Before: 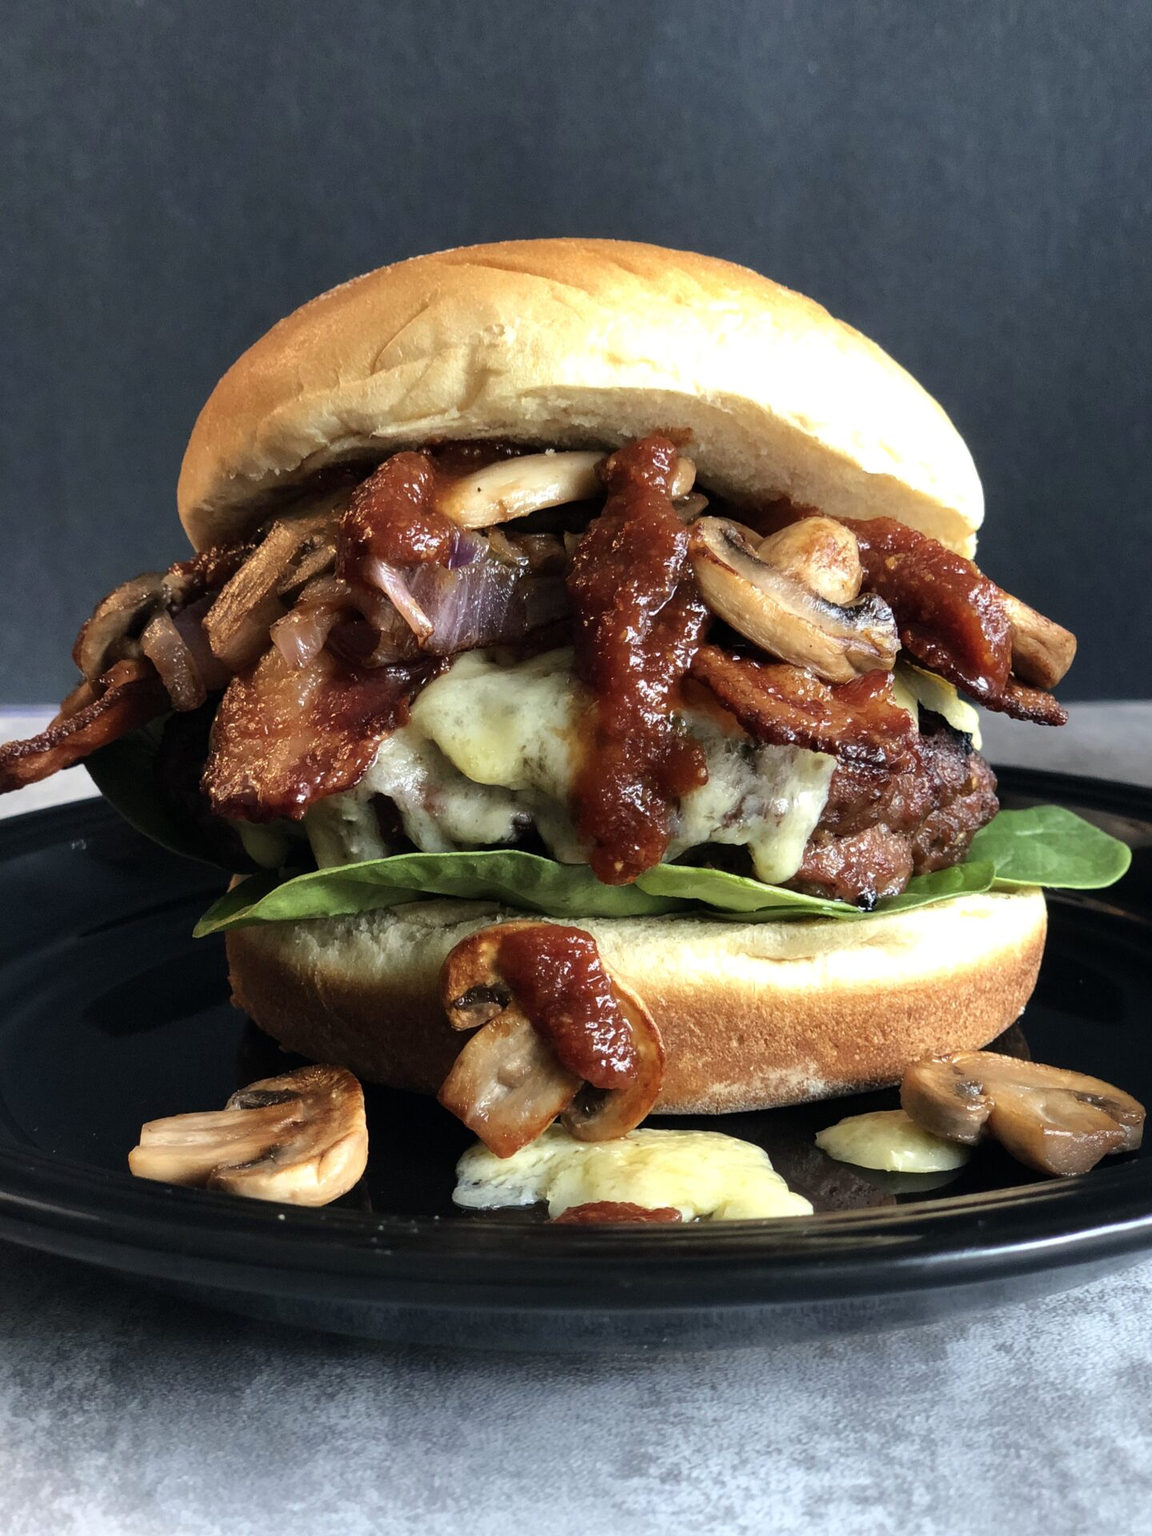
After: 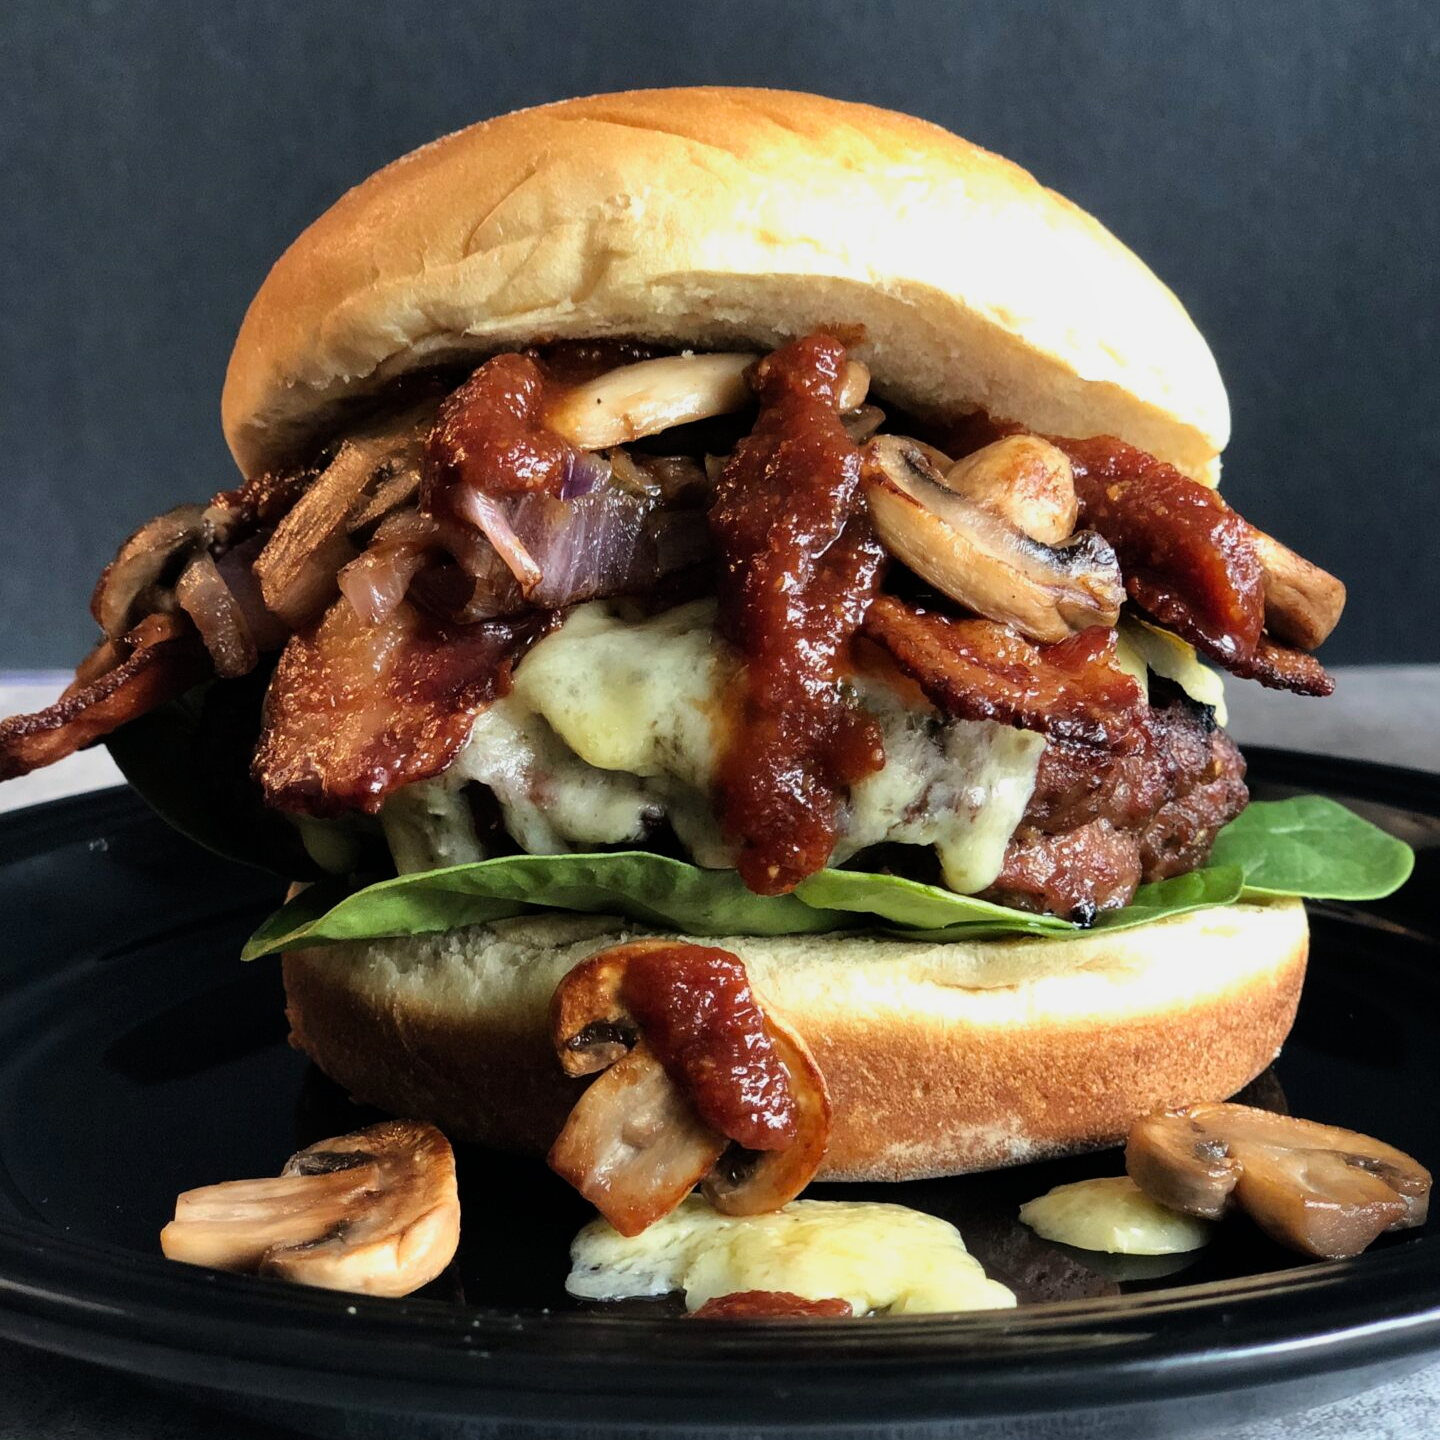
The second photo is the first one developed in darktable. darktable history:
filmic rgb: black relative exposure -9.5 EV, white relative exposure 3.02 EV, hardness 6.12
shadows and highlights: shadows 20.55, highlights -20.99, soften with gaussian
crop: top 11.038%, bottom 13.962%
